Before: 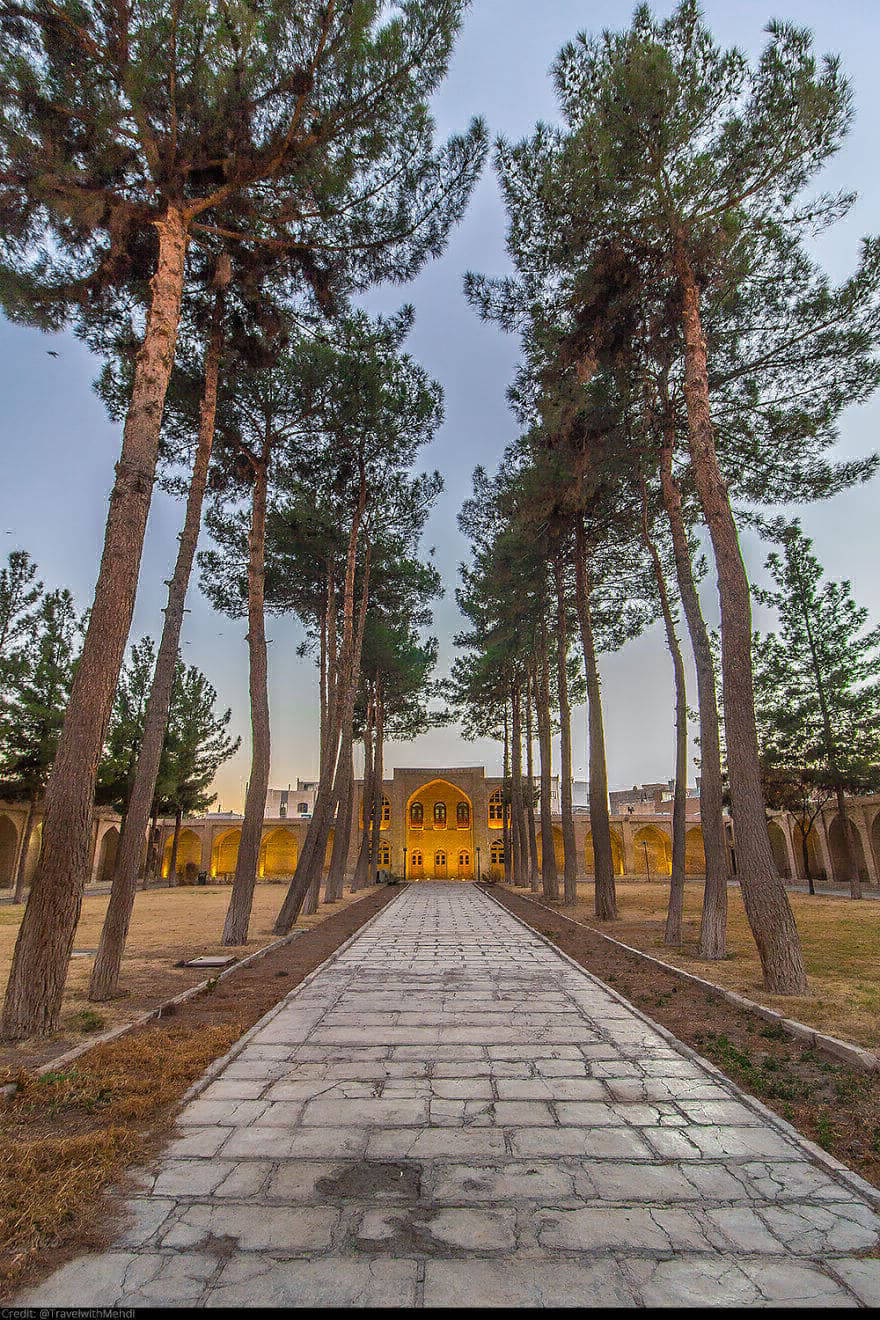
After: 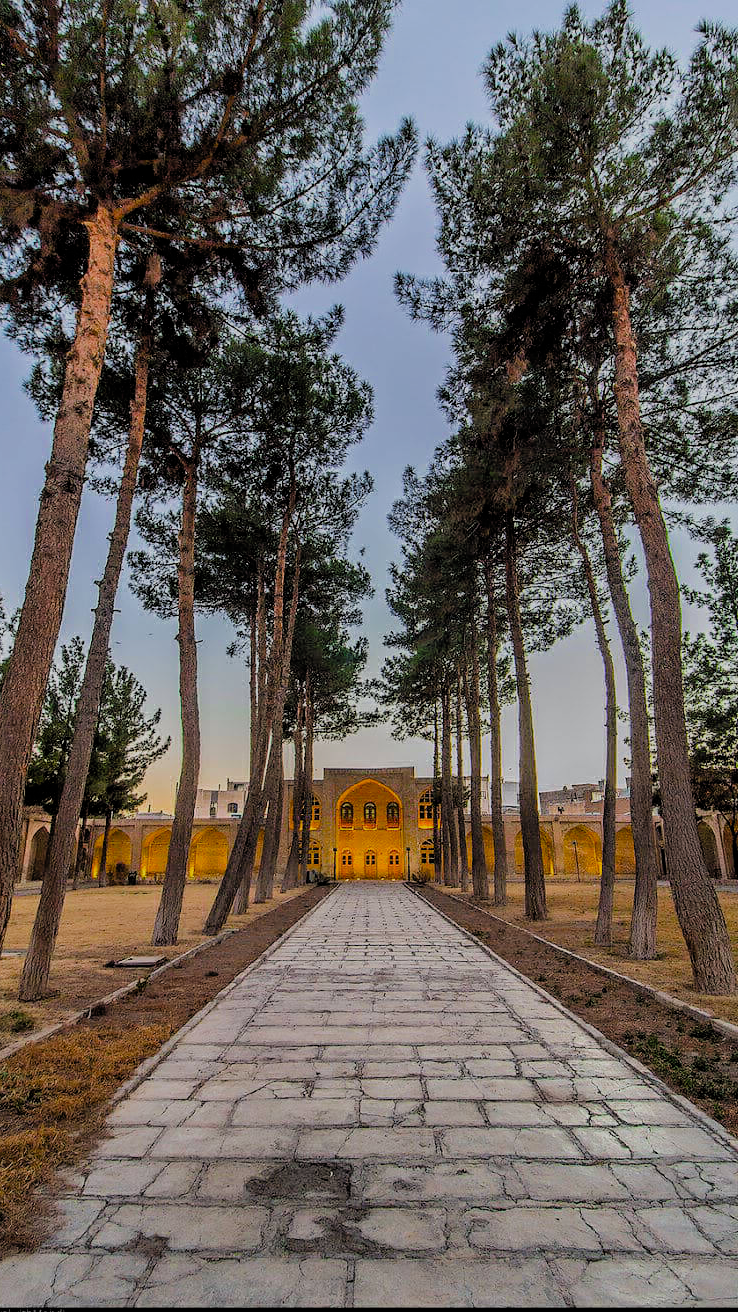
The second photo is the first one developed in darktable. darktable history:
crop: left 8.026%, right 7.374%
filmic rgb: black relative exposure -4.58 EV, white relative exposure 4.8 EV, threshold 3 EV, hardness 2.36, latitude 36.07%, contrast 1.048, highlights saturation mix 1.32%, shadows ↔ highlights balance 1.25%, color science v4 (2020), enable highlight reconstruction true
color balance: output saturation 110%
